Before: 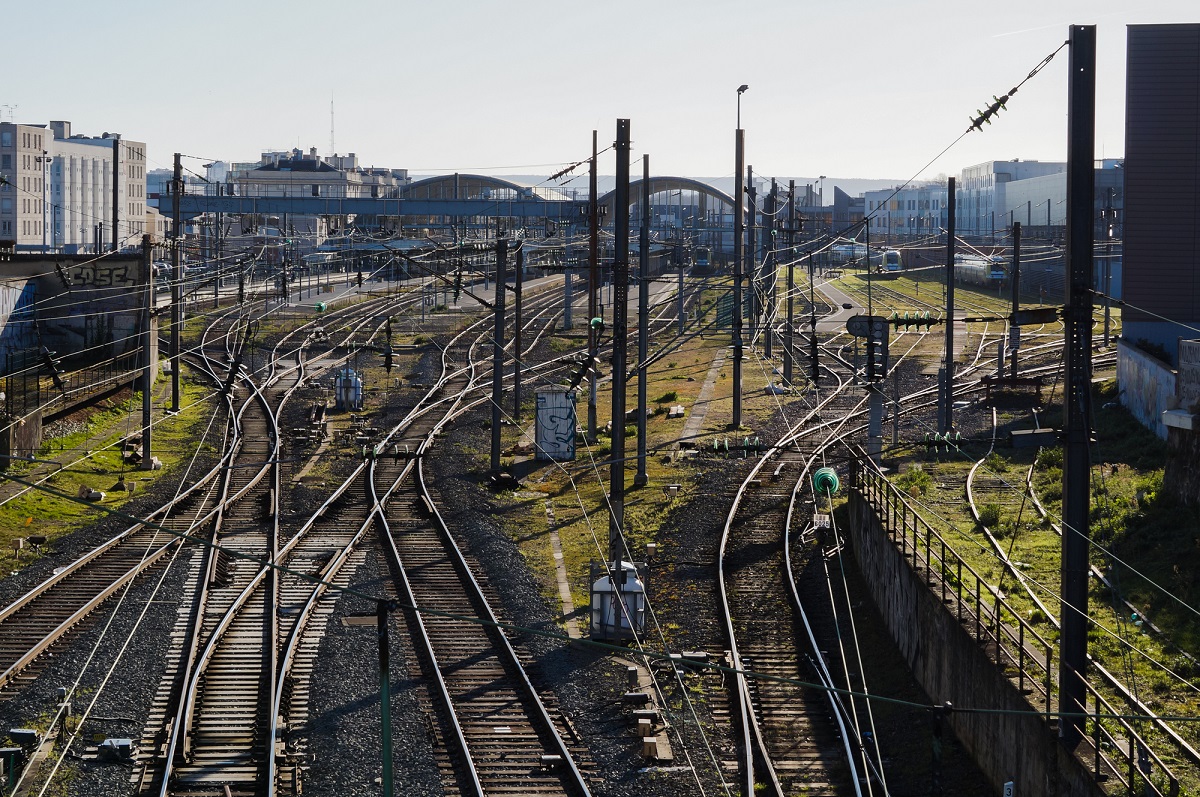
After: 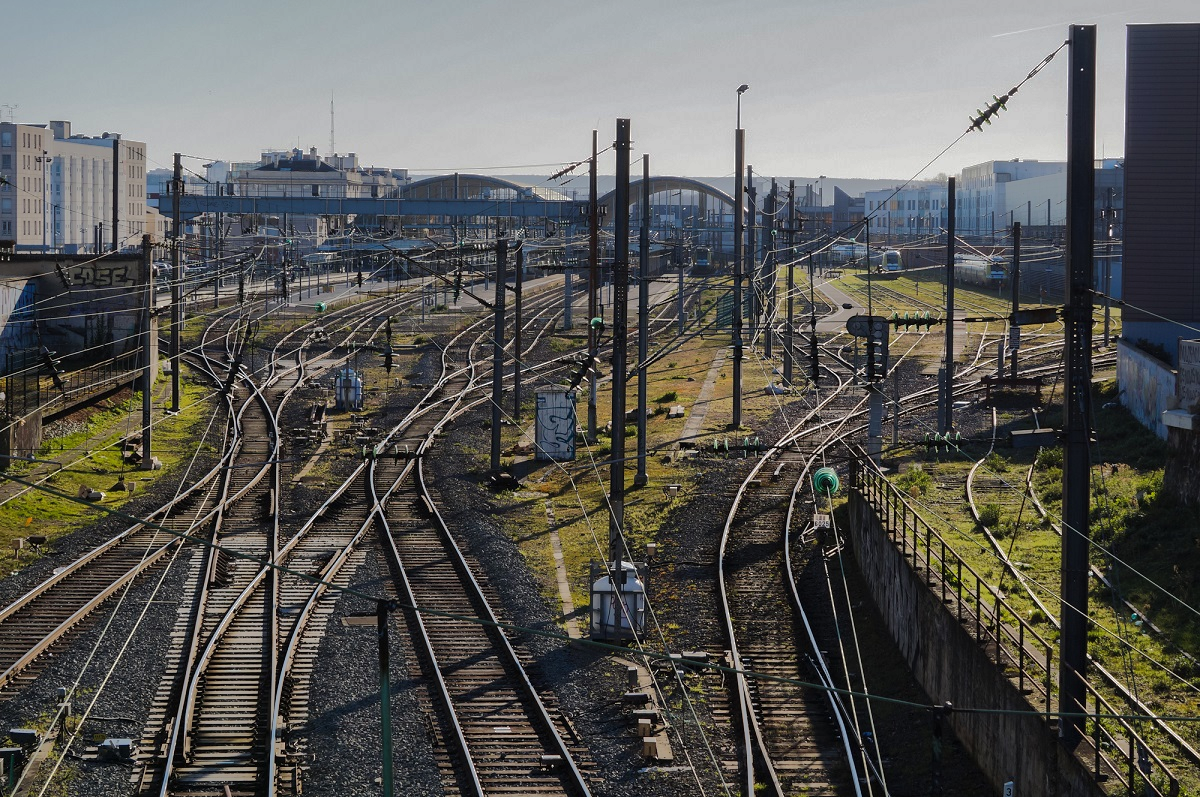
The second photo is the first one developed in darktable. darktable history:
shadows and highlights: shadows 25.53, highlights -71.21
